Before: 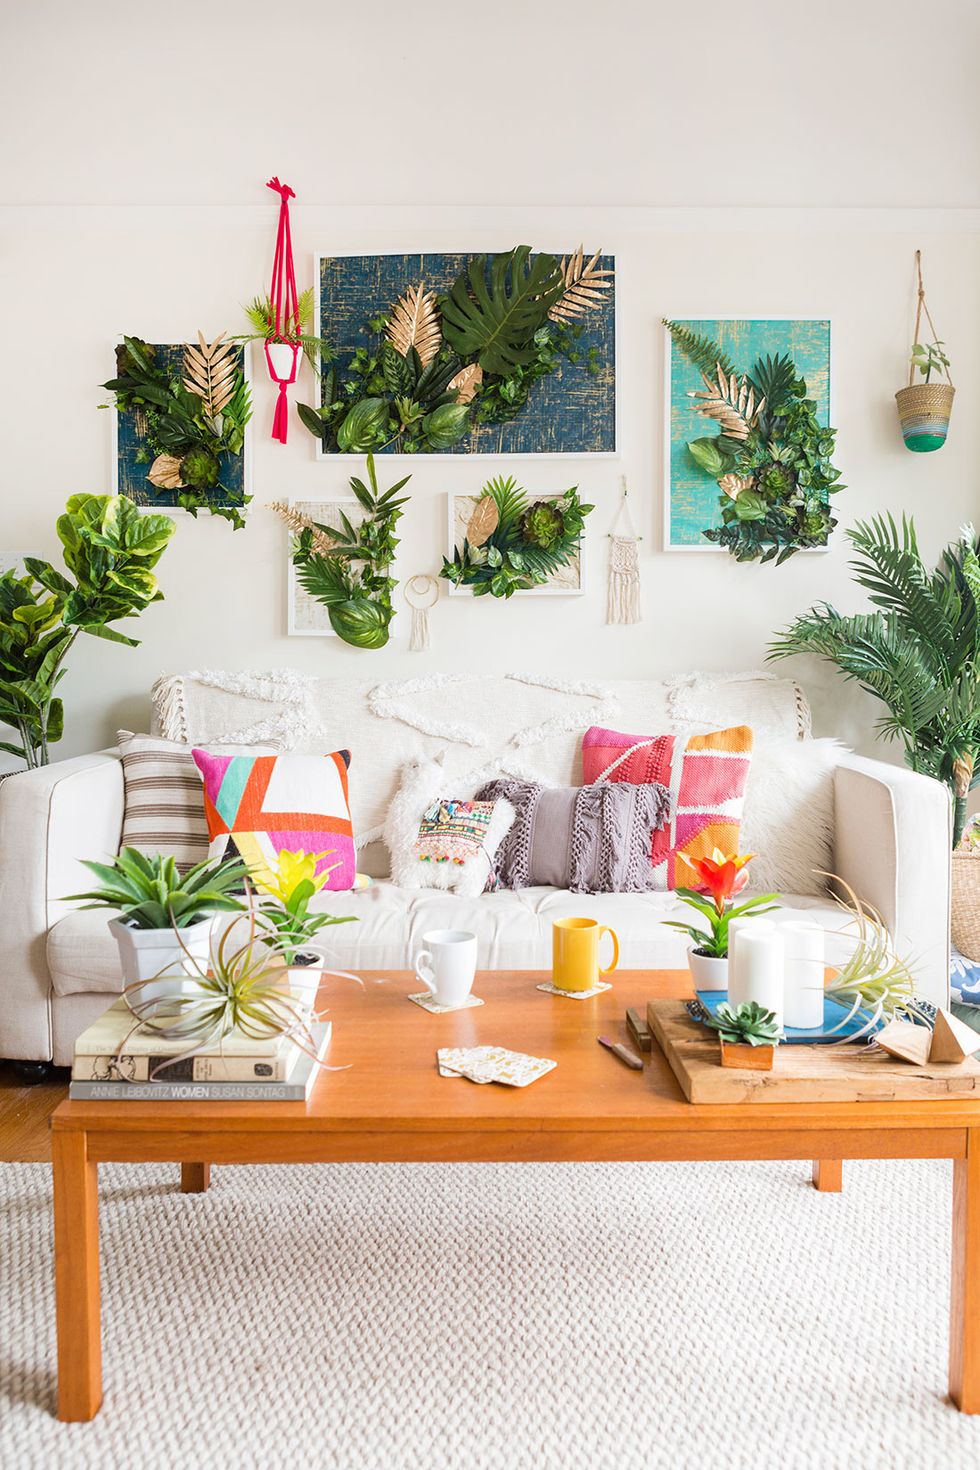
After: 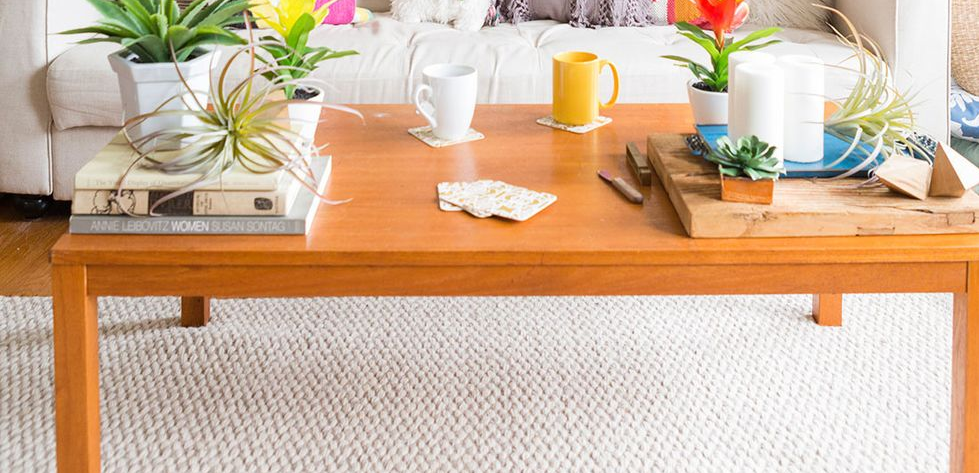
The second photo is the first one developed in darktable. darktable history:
crop and rotate: top 58.959%, bottom 8.841%
